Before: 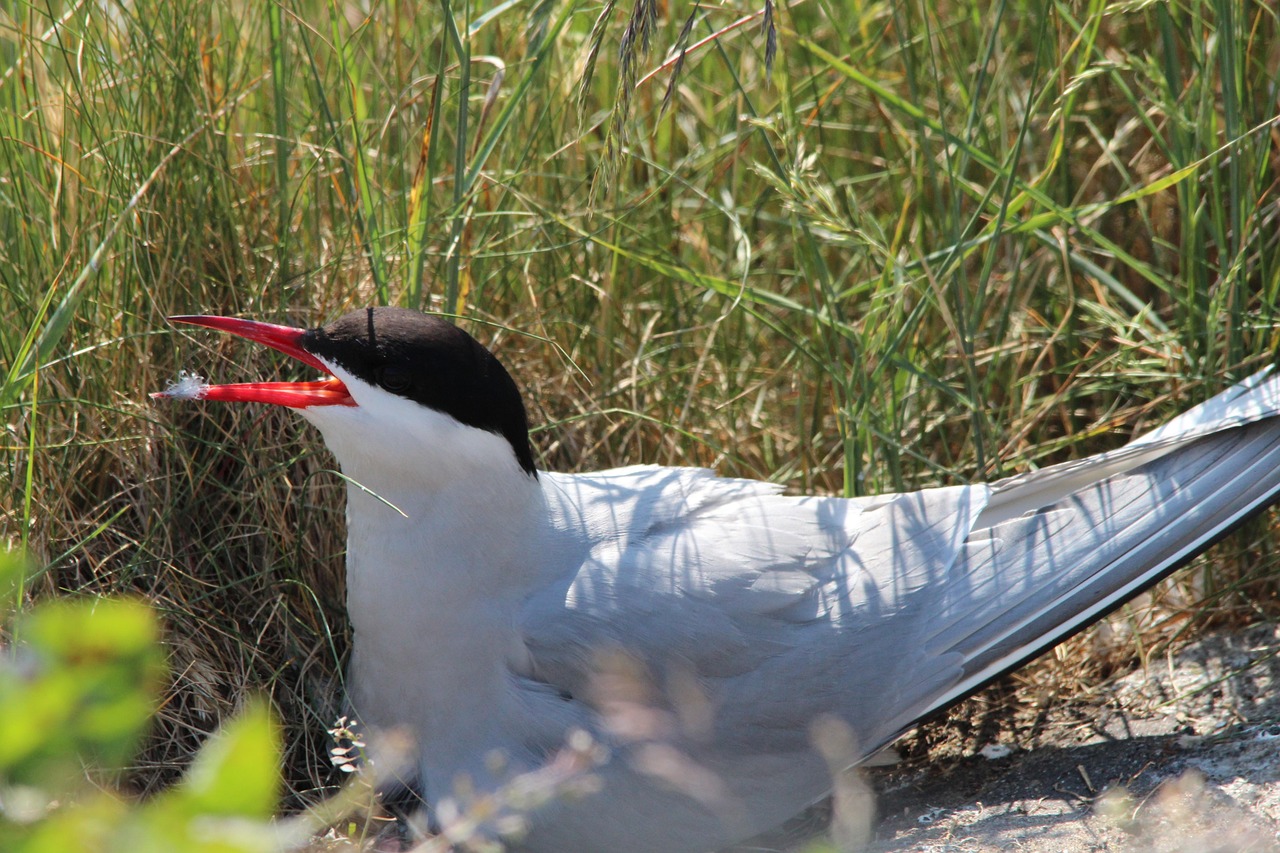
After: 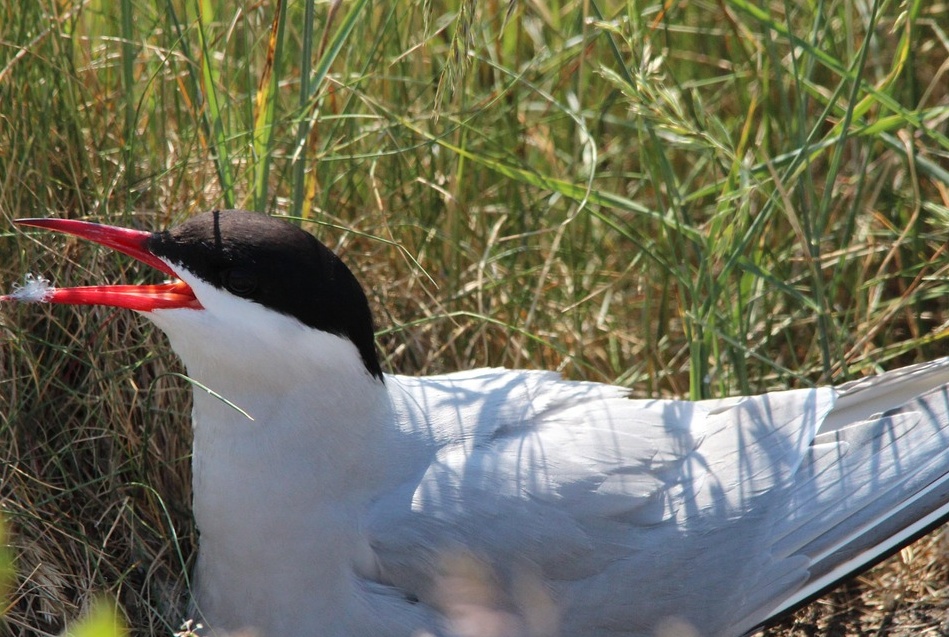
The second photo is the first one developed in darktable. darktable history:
crop and rotate: left 12.05%, top 11.494%, right 13.769%, bottom 13.727%
